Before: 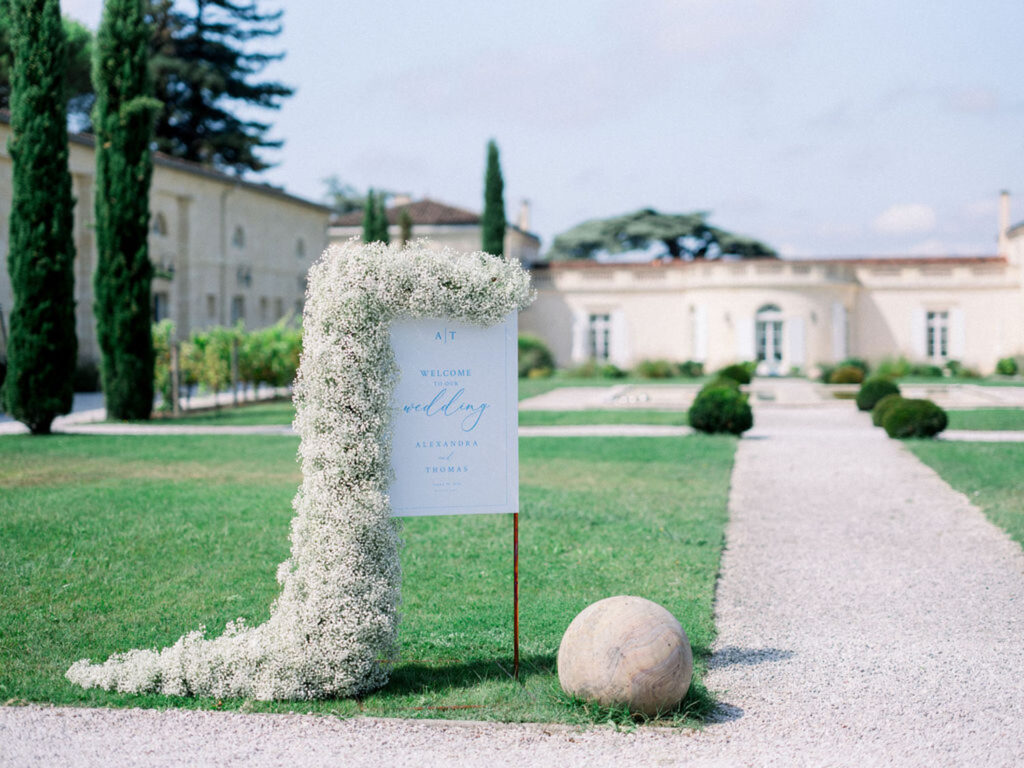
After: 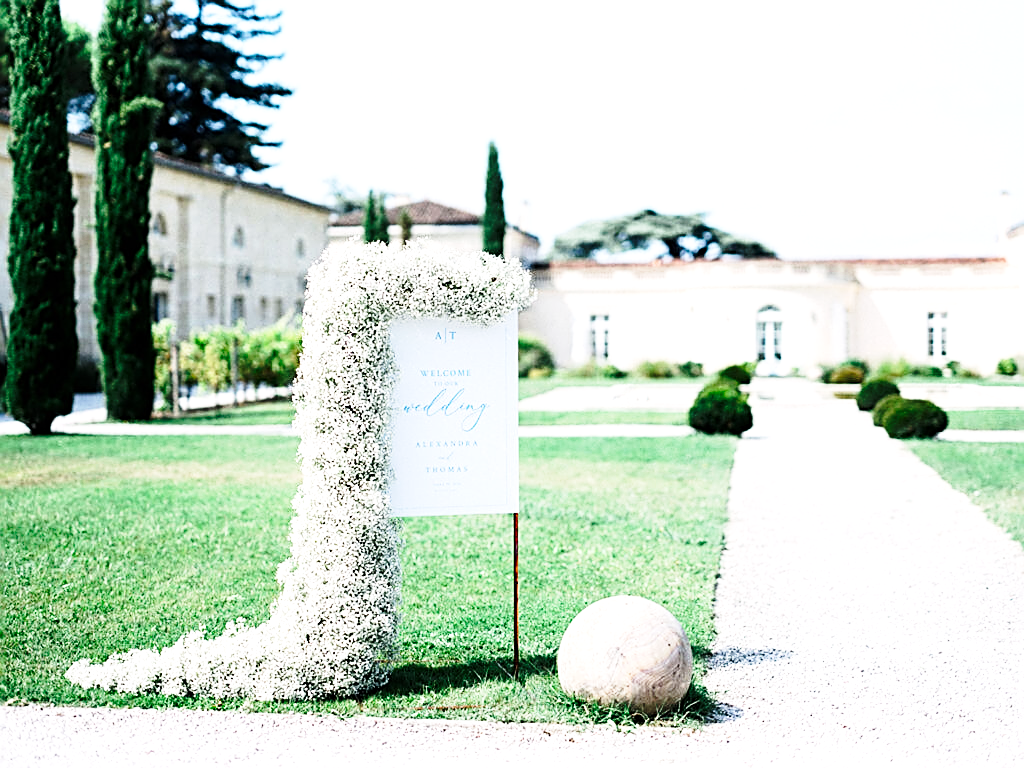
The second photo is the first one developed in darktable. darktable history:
exposure: compensate highlight preservation false
tone equalizer: -8 EV -0.766 EV, -7 EV -0.676 EV, -6 EV -0.564 EV, -5 EV -0.366 EV, -3 EV 0.394 EV, -2 EV 0.6 EV, -1 EV 0.698 EV, +0 EV 0.769 EV, edges refinement/feathering 500, mask exposure compensation -1.57 EV, preserve details no
base curve: curves: ch0 [(0, 0) (0.028, 0.03) (0.121, 0.232) (0.46, 0.748) (0.859, 0.968) (1, 1)], preserve colors none
sharpen: amount 0.89
